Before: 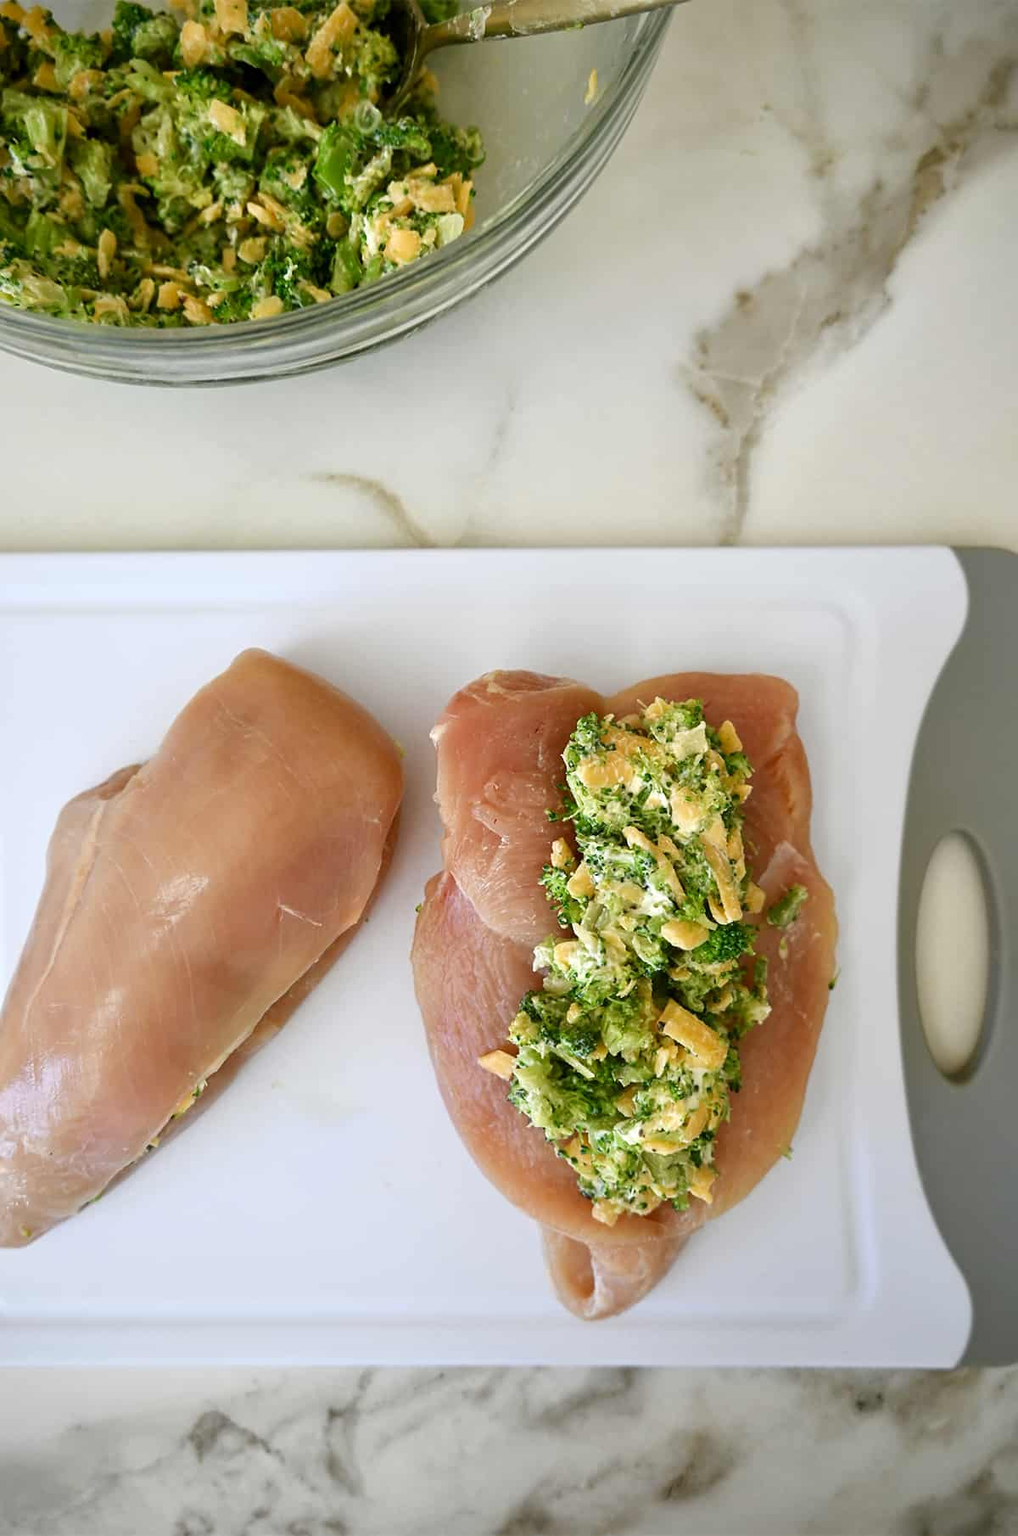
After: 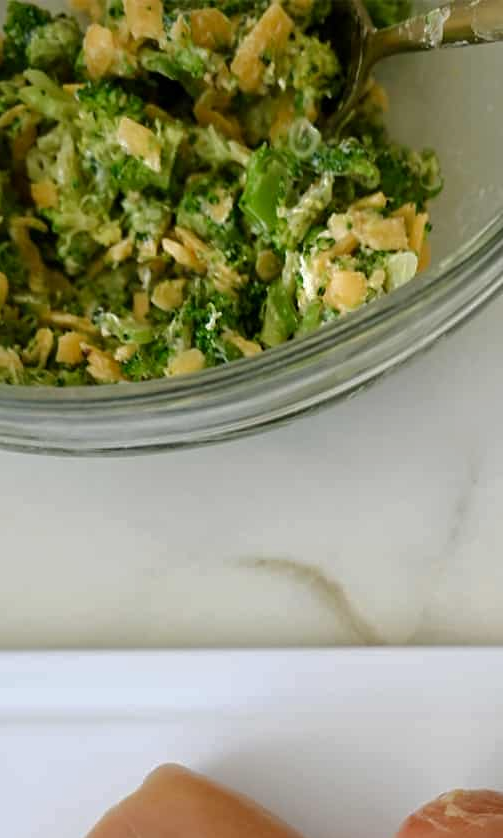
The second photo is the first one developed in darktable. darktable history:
crop and rotate: left 10.817%, top 0.062%, right 47.194%, bottom 53.626%
rgb curve: curves: ch0 [(0, 0) (0.175, 0.154) (0.785, 0.663) (1, 1)]
